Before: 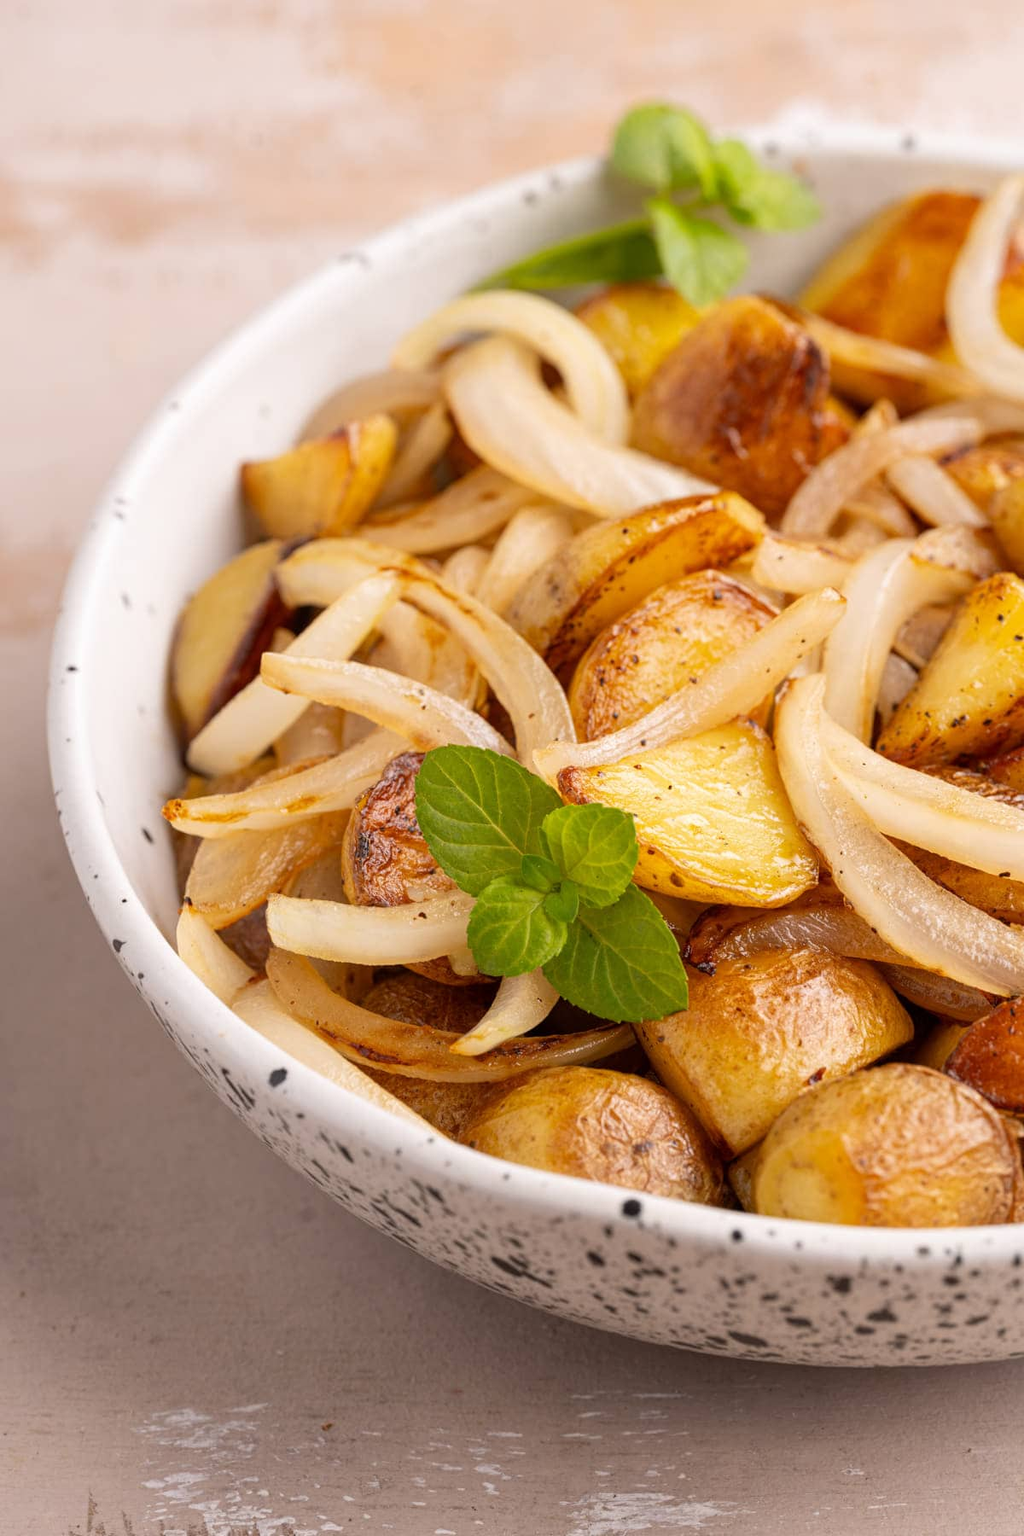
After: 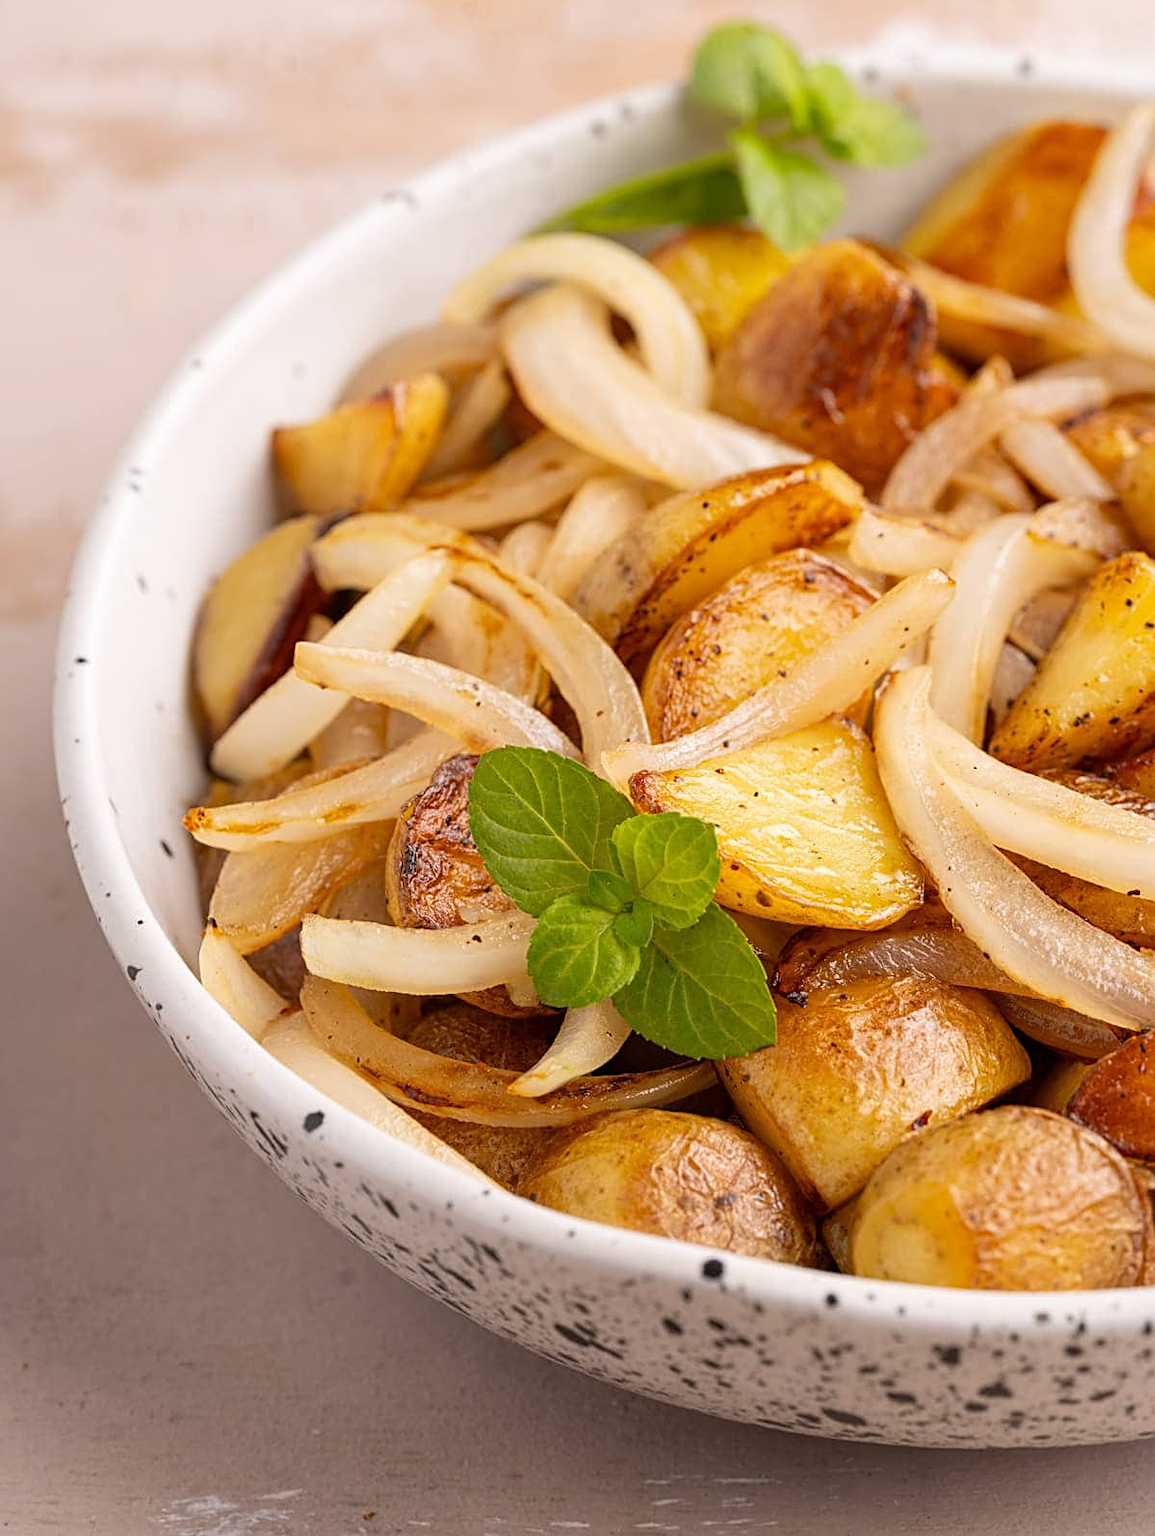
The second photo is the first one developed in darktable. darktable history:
crop and rotate: top 5.447%, bottom 5.888%
sharpen: on, module defaults
